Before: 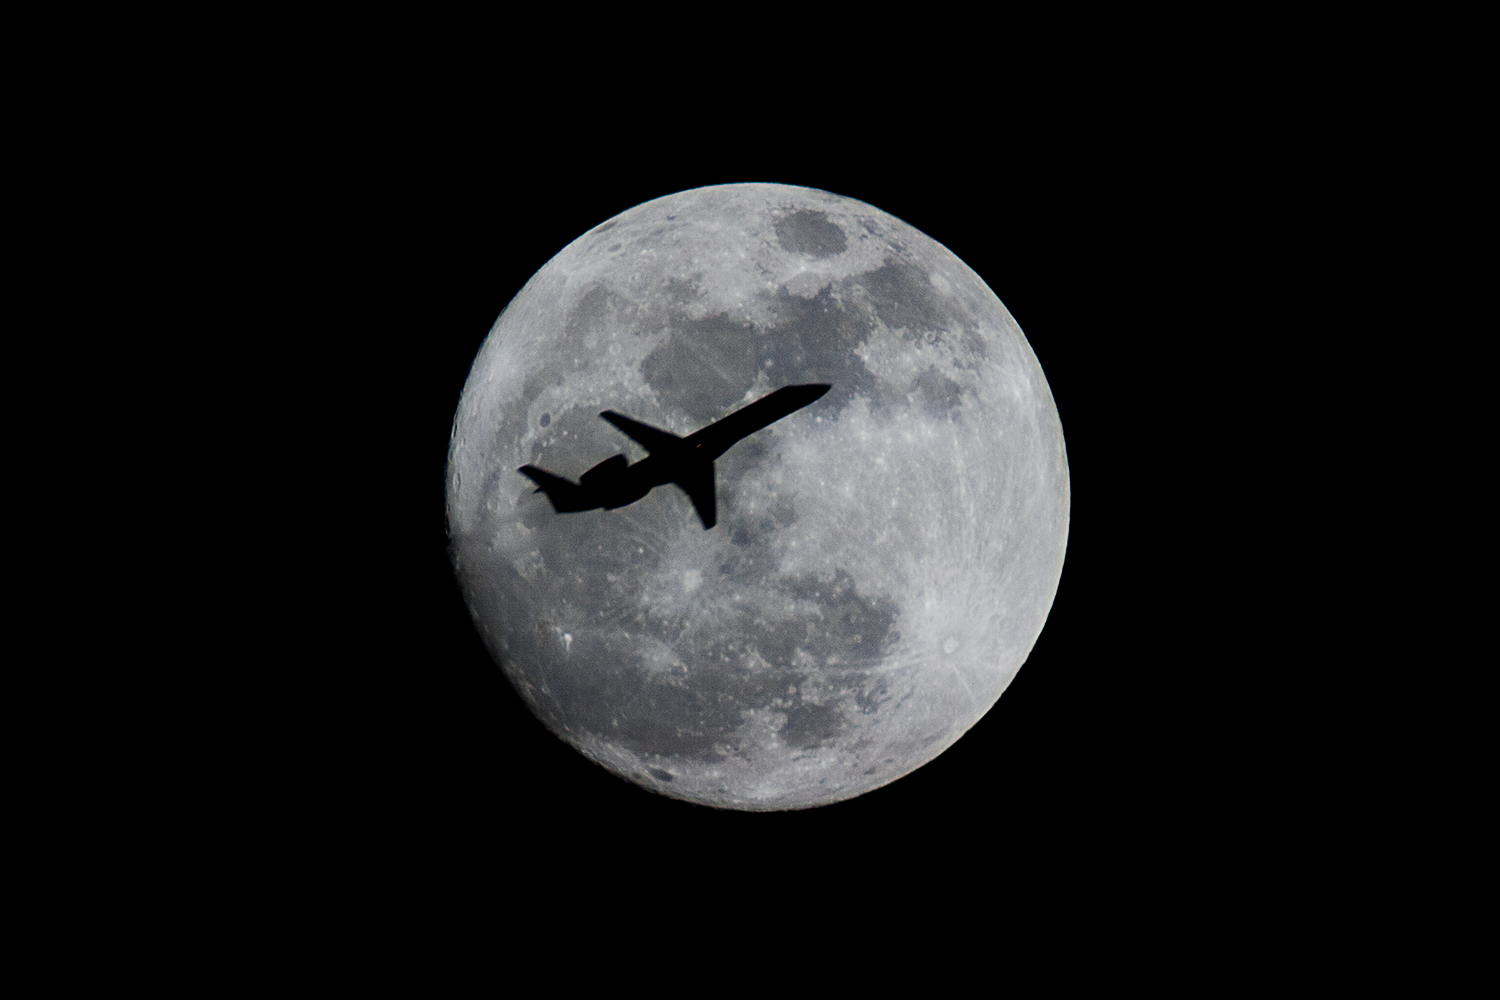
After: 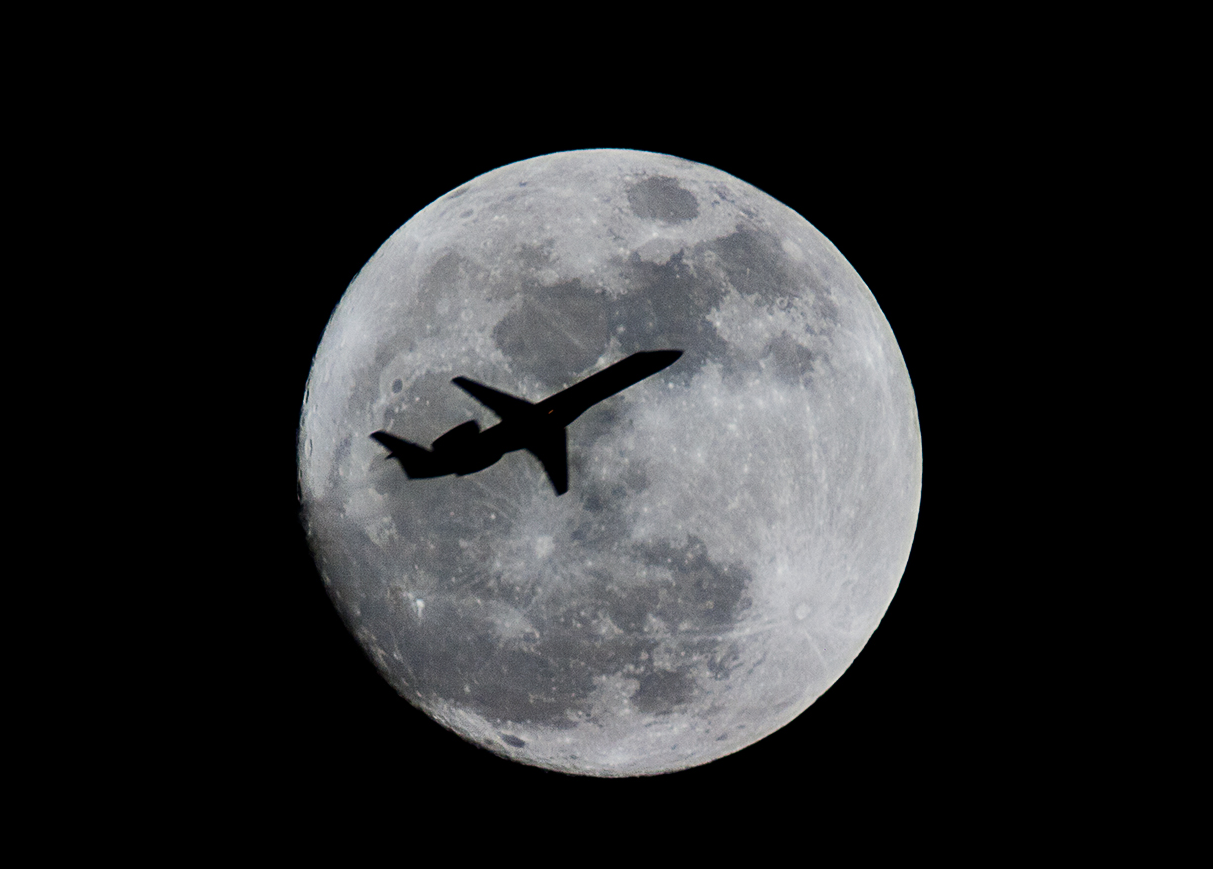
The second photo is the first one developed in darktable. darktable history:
shadows and highlights: soften with gaussian
crop: left 9.929%, top 3.475%, right 9.188%, bottom 9.529%
contrast brightness saturation: saturation -0.05
